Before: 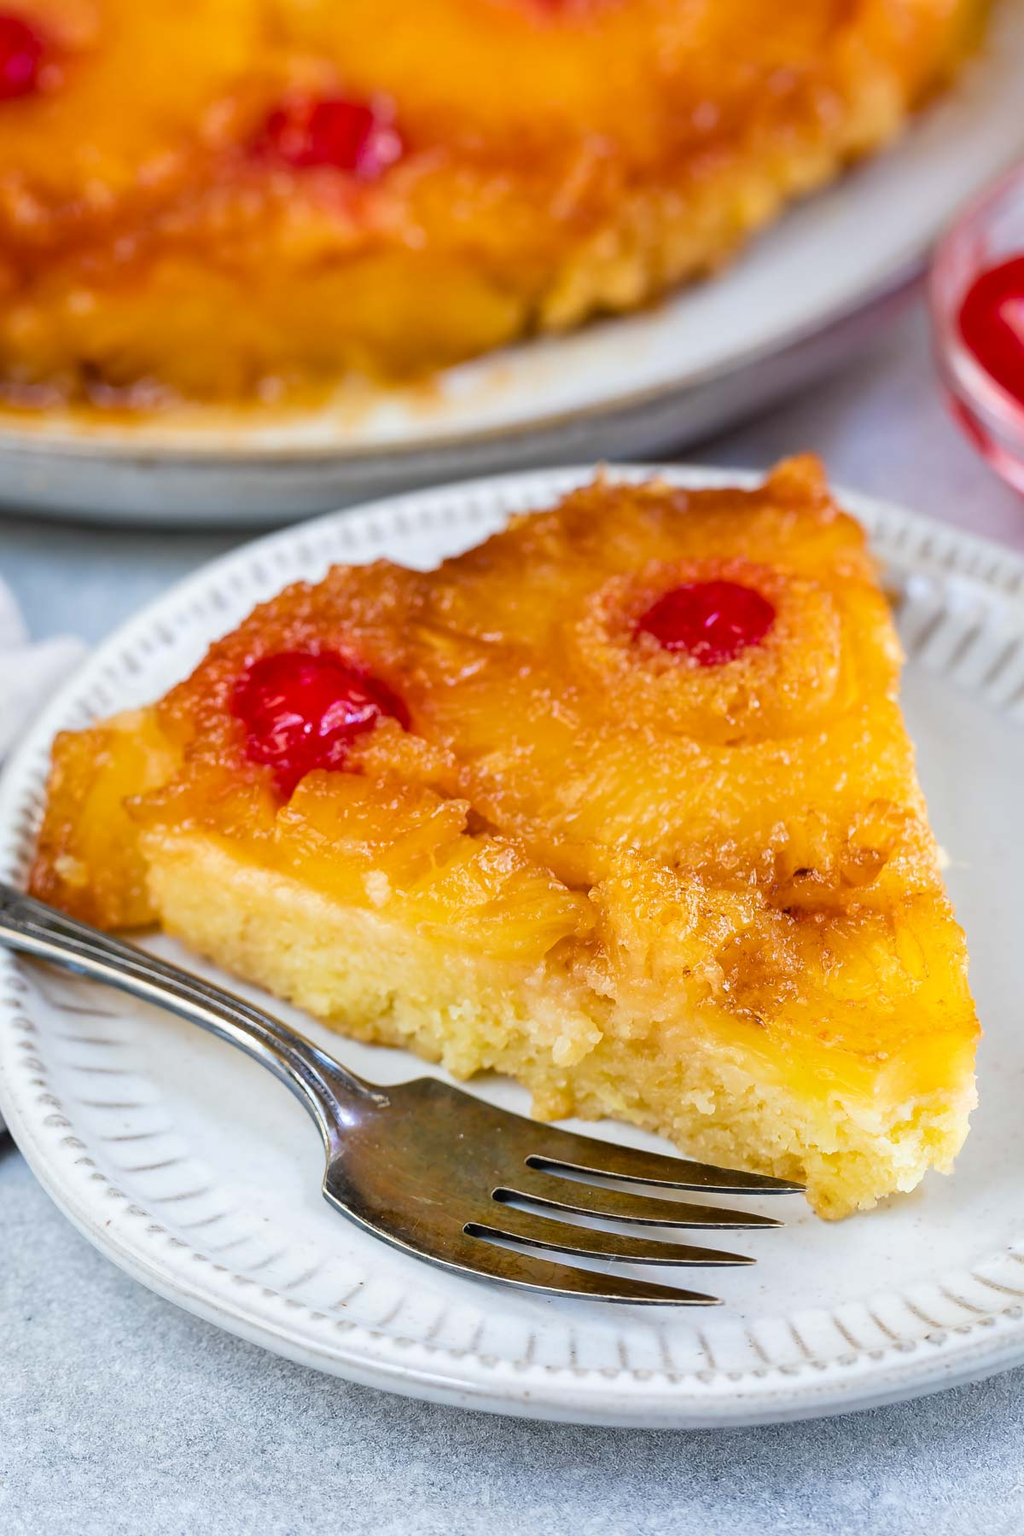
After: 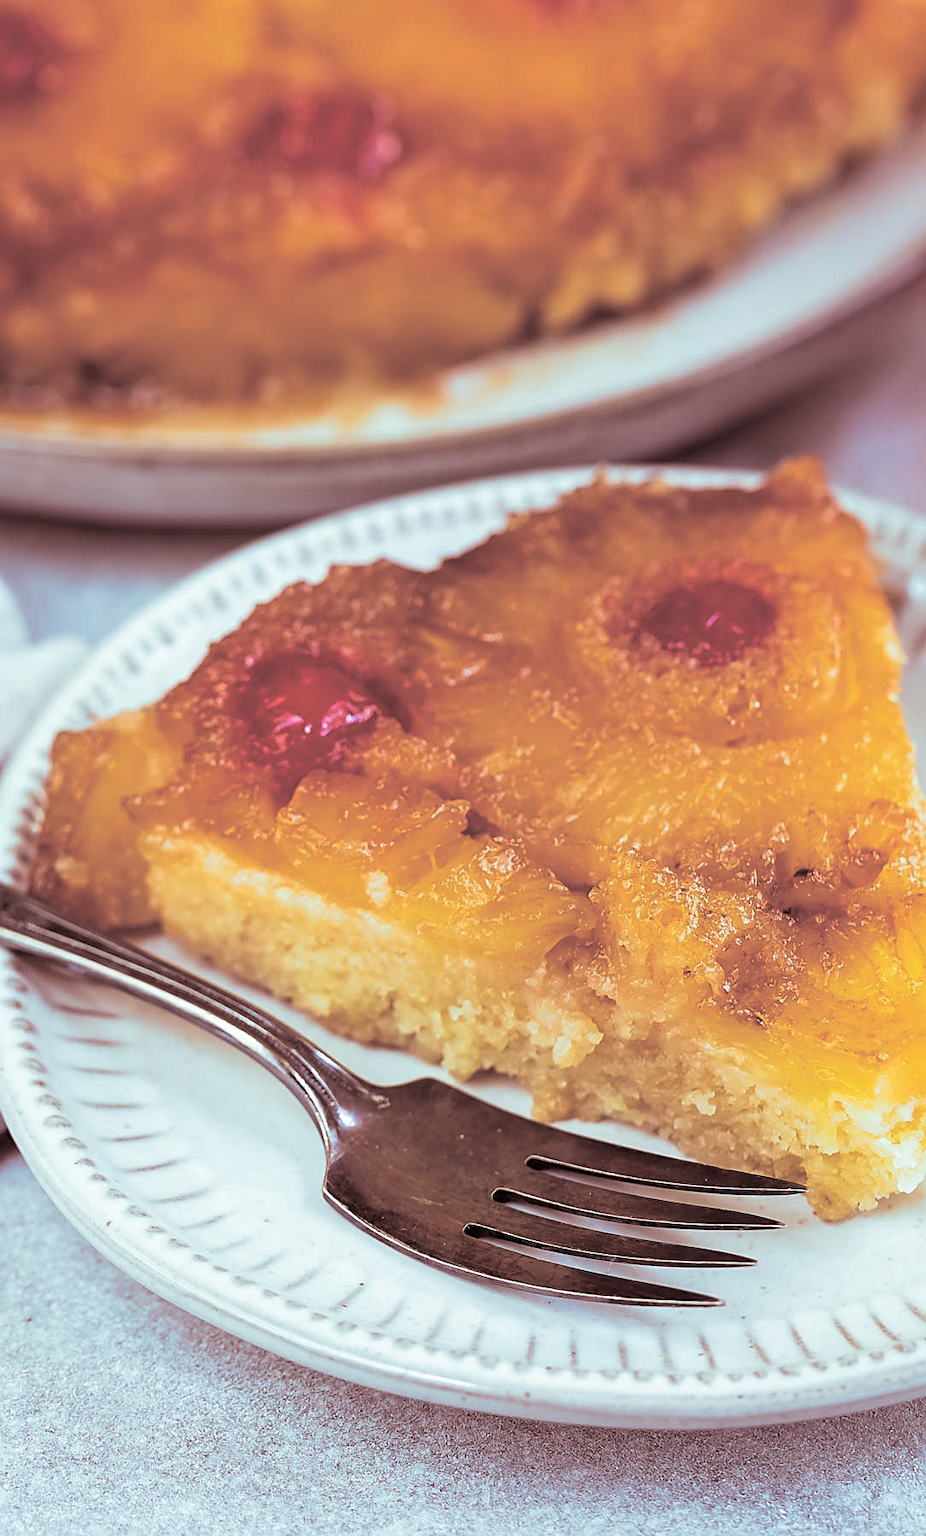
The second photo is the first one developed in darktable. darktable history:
crop: right 9.509%, bottom 0.031%
sharpen: on, module defaults
split-toning: shadows › saturation 0.3, highlights › hue 180°, highlights › saturation 0.3, compress 0%
tone equalizer: -8 EV -1.84 EV, -7 EV -1.16 EV, -6 EV -1.62 EV, smoothing diameter 25%, edges refinement/feathering 10, preserve details guided filter
